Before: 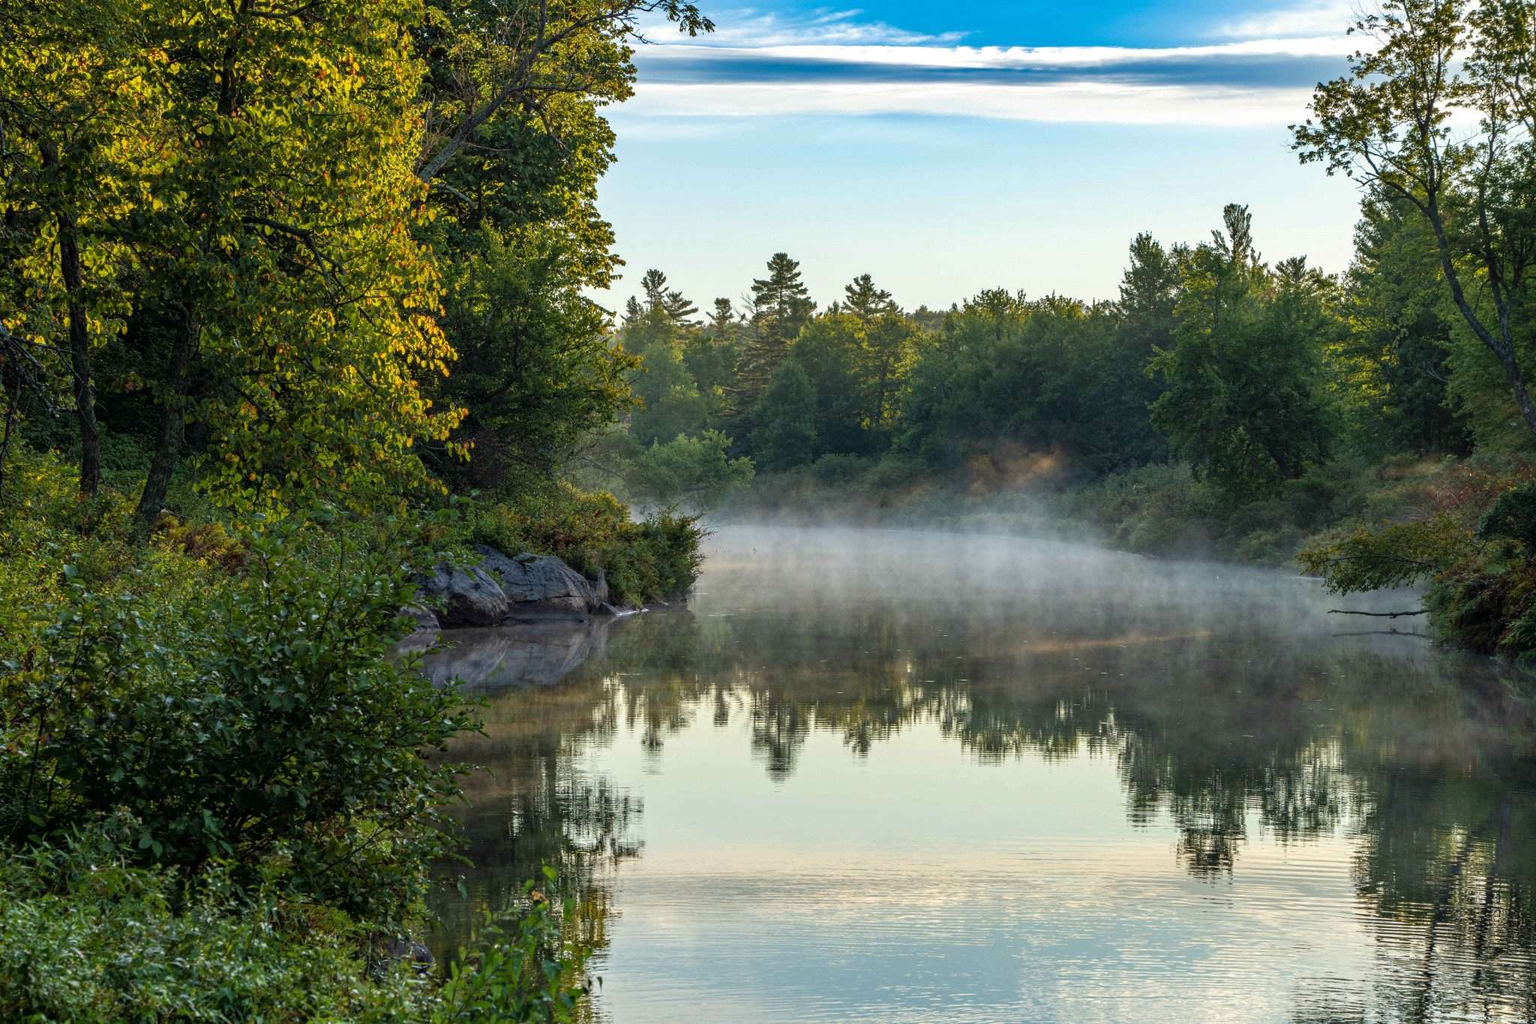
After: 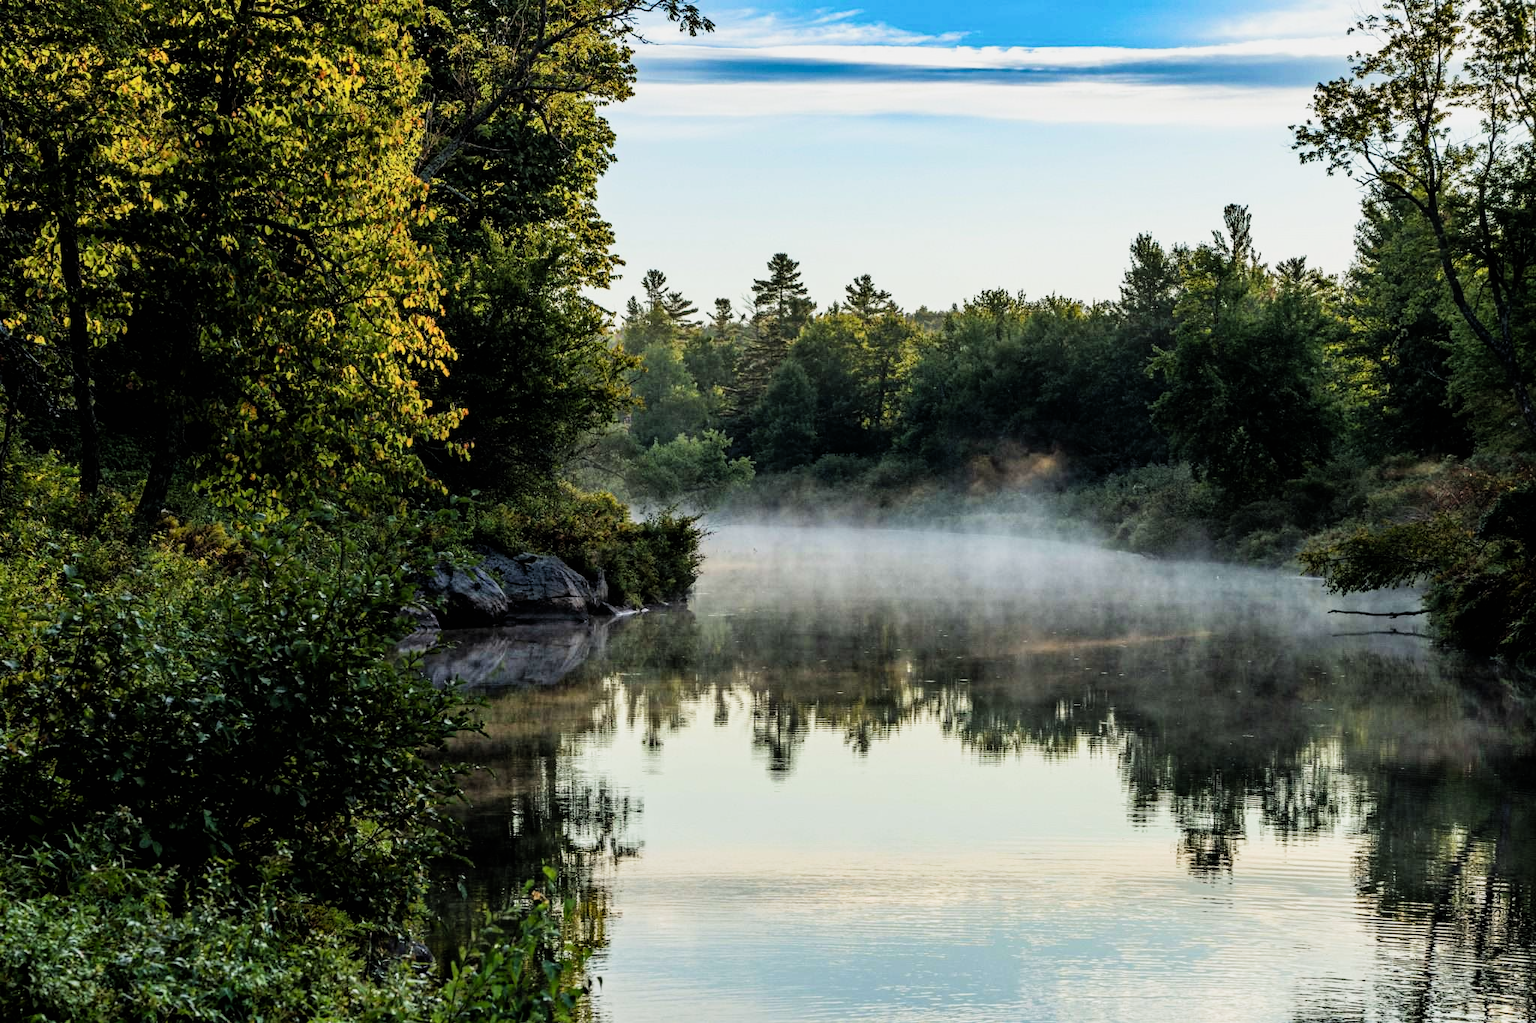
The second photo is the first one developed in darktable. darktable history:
levels: levels [0, 0.478, 1]
filmic rgb: black relative exposure -5 EV, white relative exposure 3.5 EV, hardness 3.19, contrast 1.5, highlights saturation mix -50%
